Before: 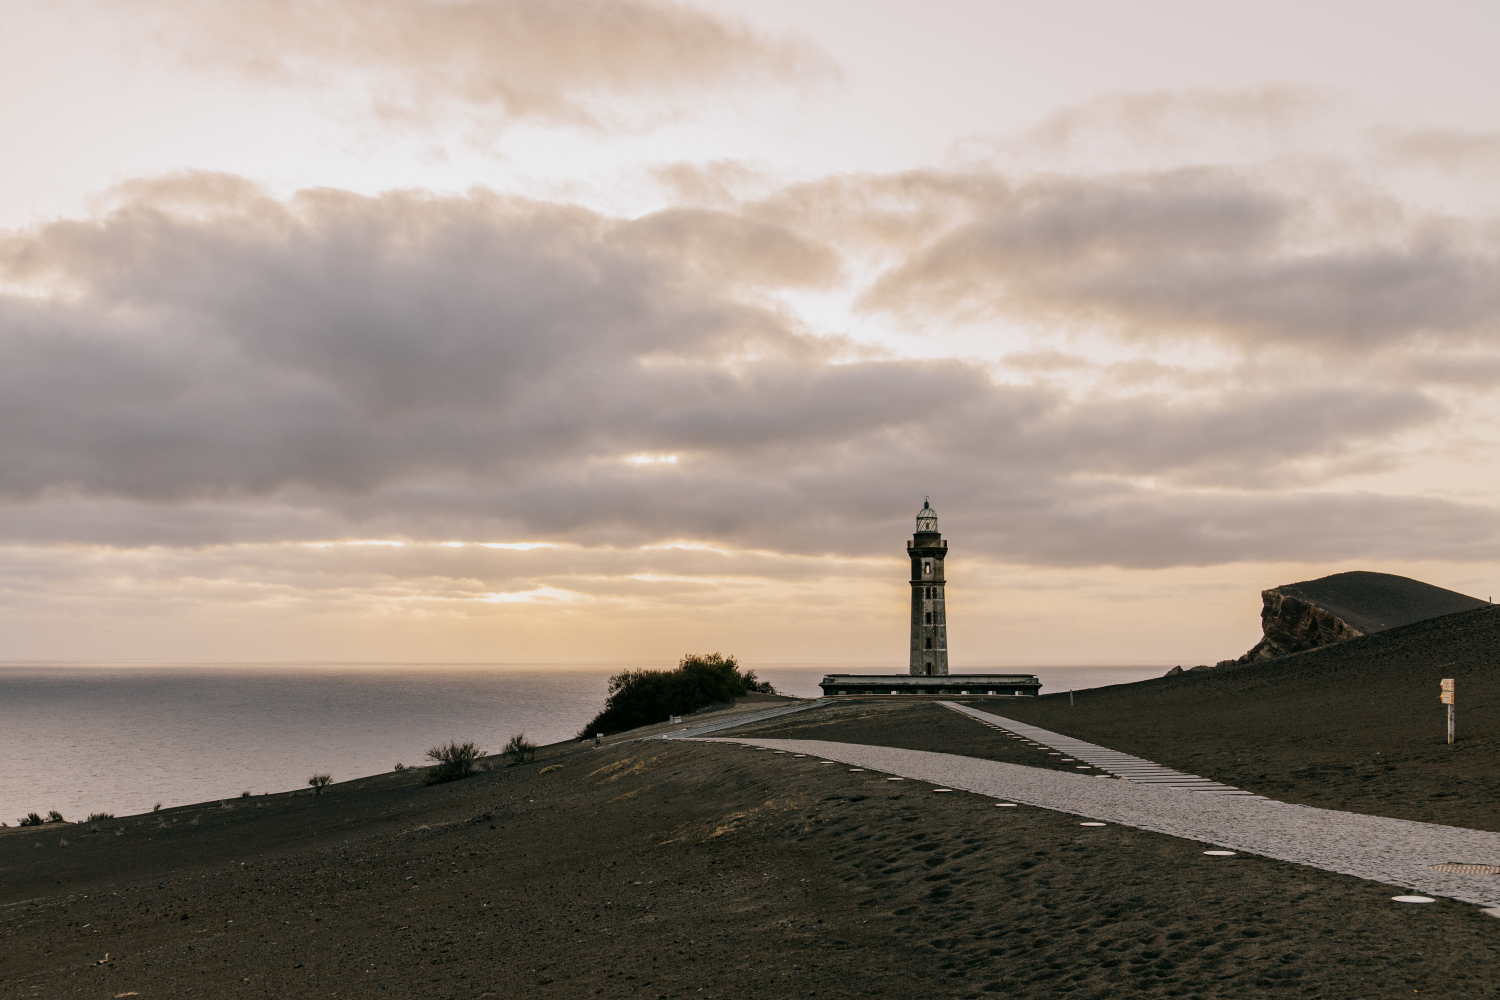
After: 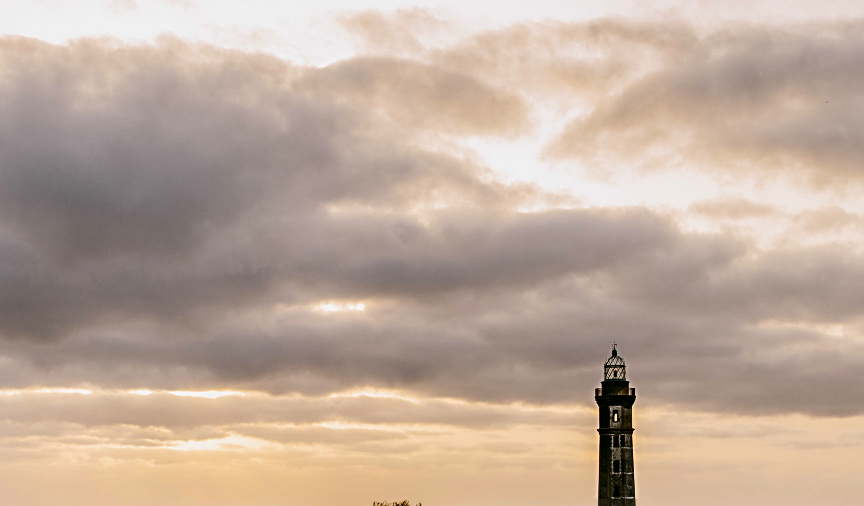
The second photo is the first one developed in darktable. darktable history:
contrast brightness saturation: contrast 0.217, brightness -0.195, saturation 0.243
sharpen: radius 2.737
crop: left 20.836%, top 15.268%, right 21.542%, bottom 34.06%
